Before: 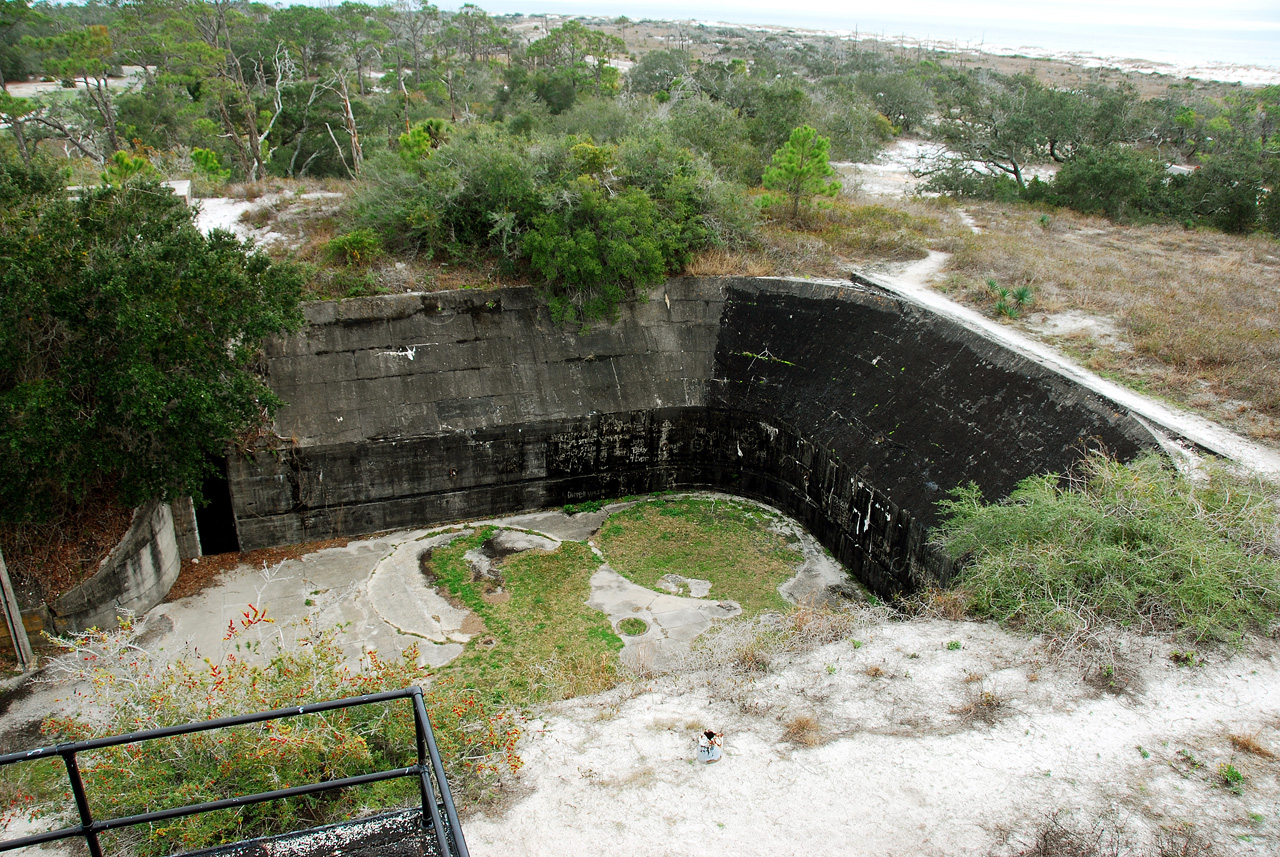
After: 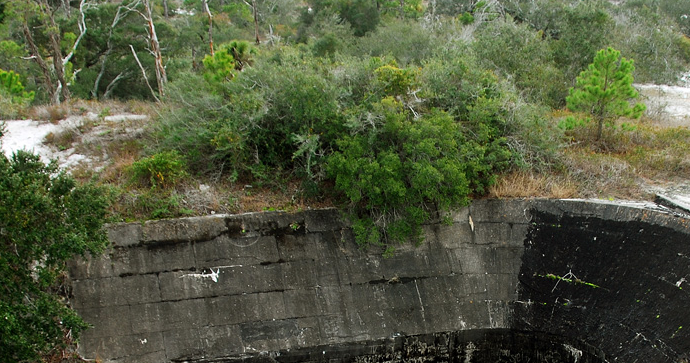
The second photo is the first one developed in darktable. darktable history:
crop: left 15.358%, top 9.172%, right 30.684%, bottom 48.415%
